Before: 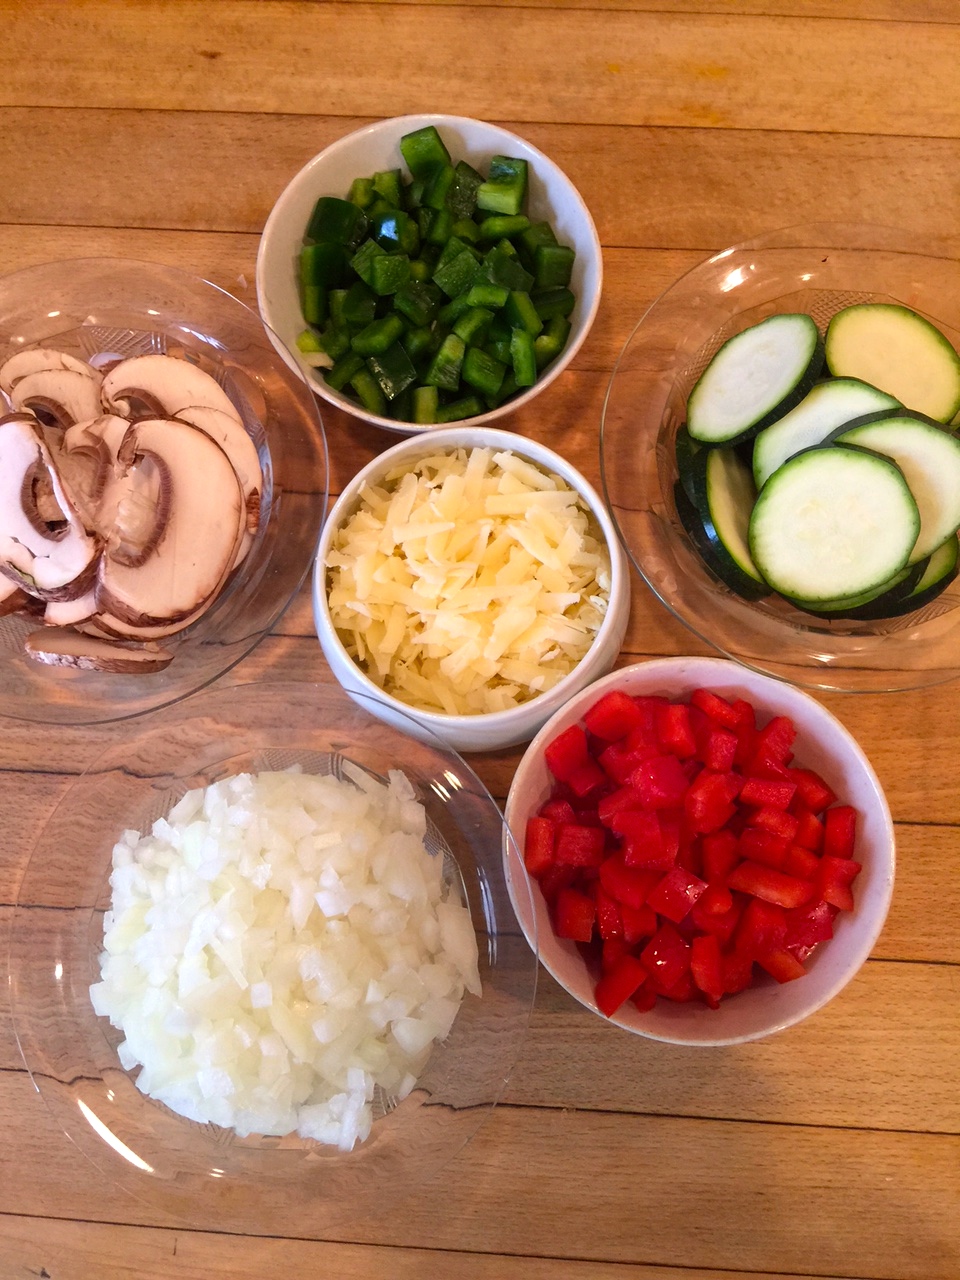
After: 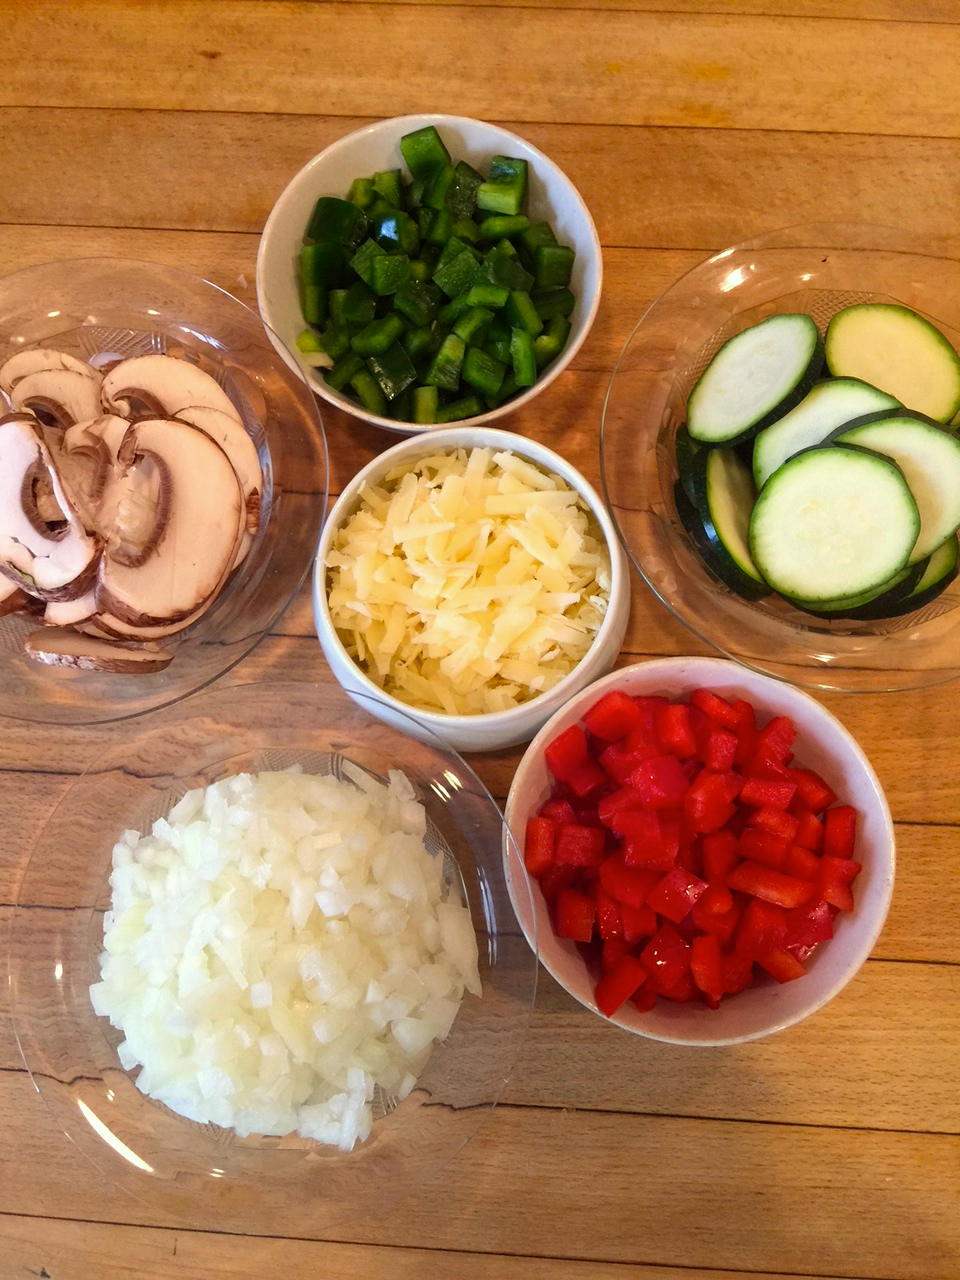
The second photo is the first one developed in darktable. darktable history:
color correction: highlights a* -4.48, highlights b* 6.38
